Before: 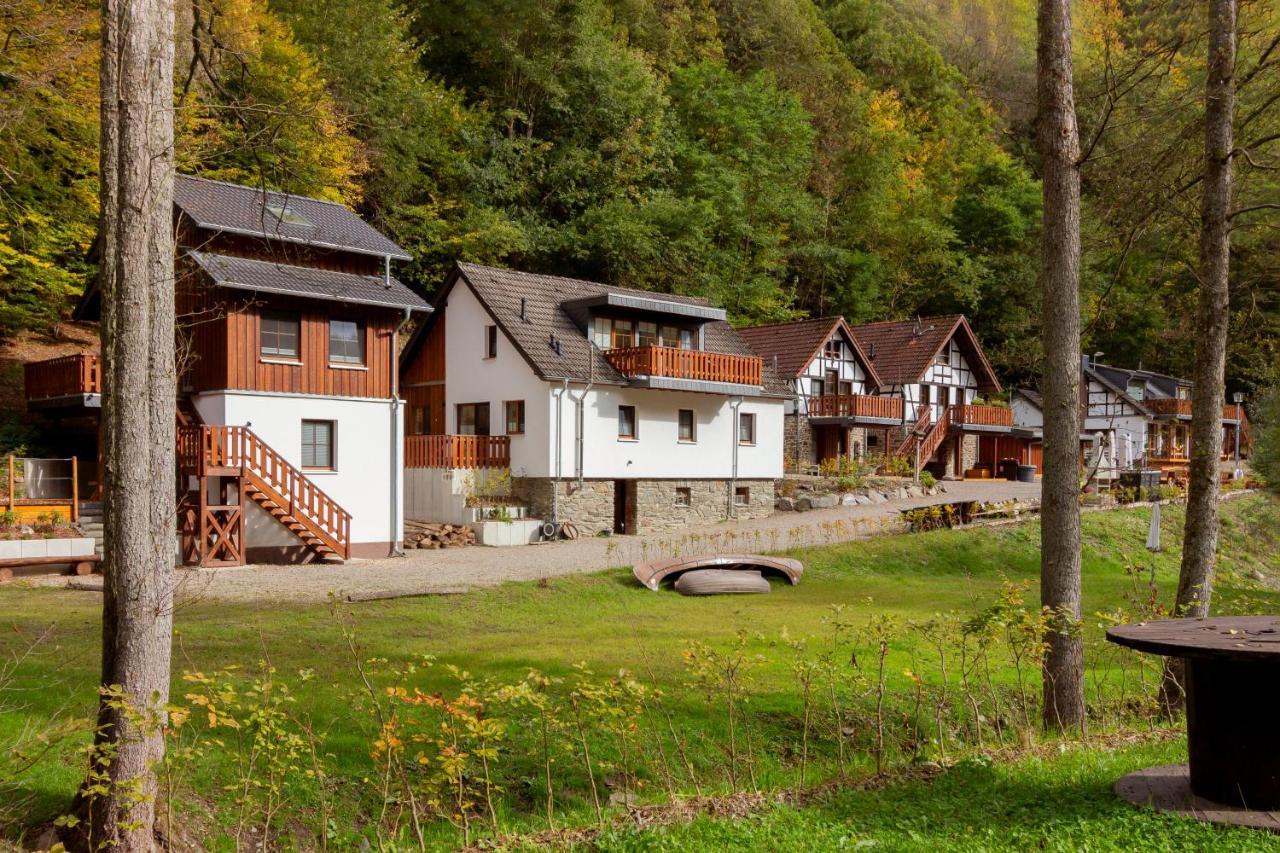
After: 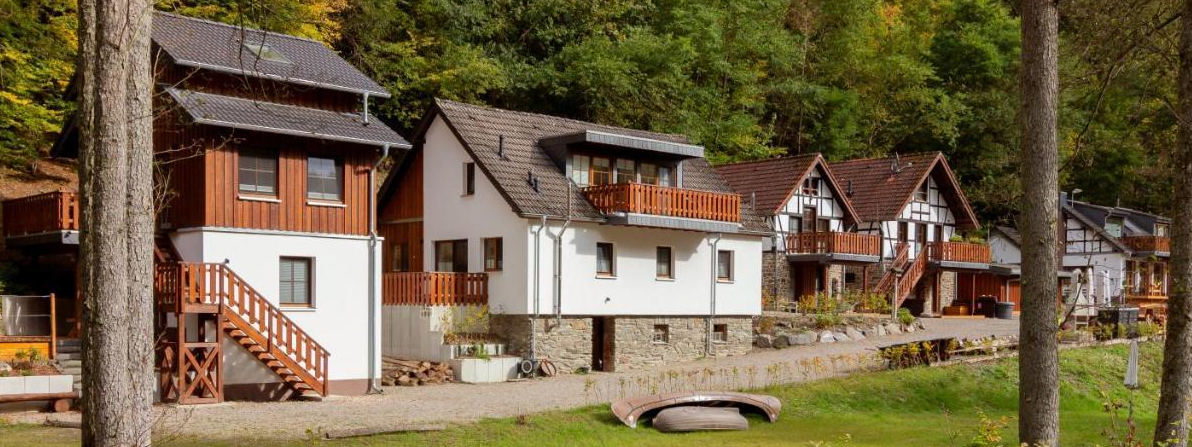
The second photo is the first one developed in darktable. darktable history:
tone equalizer: on, module defaults
crop: left 1.744%, top 19.225%, right 5.069%, bottom 28.357%
